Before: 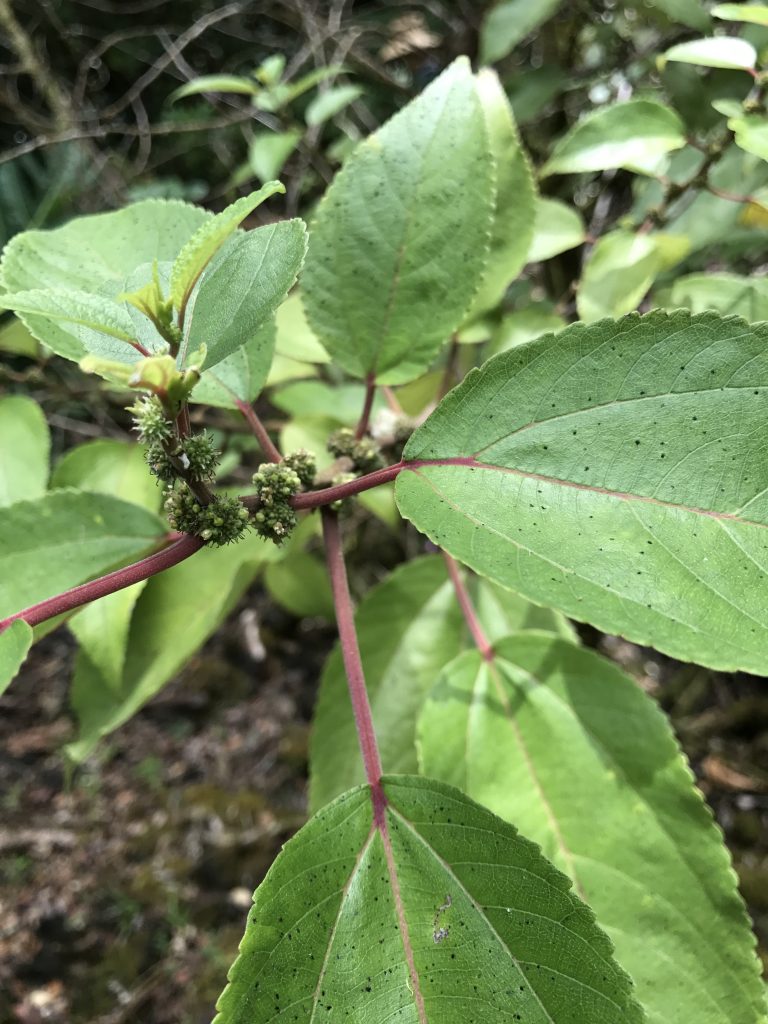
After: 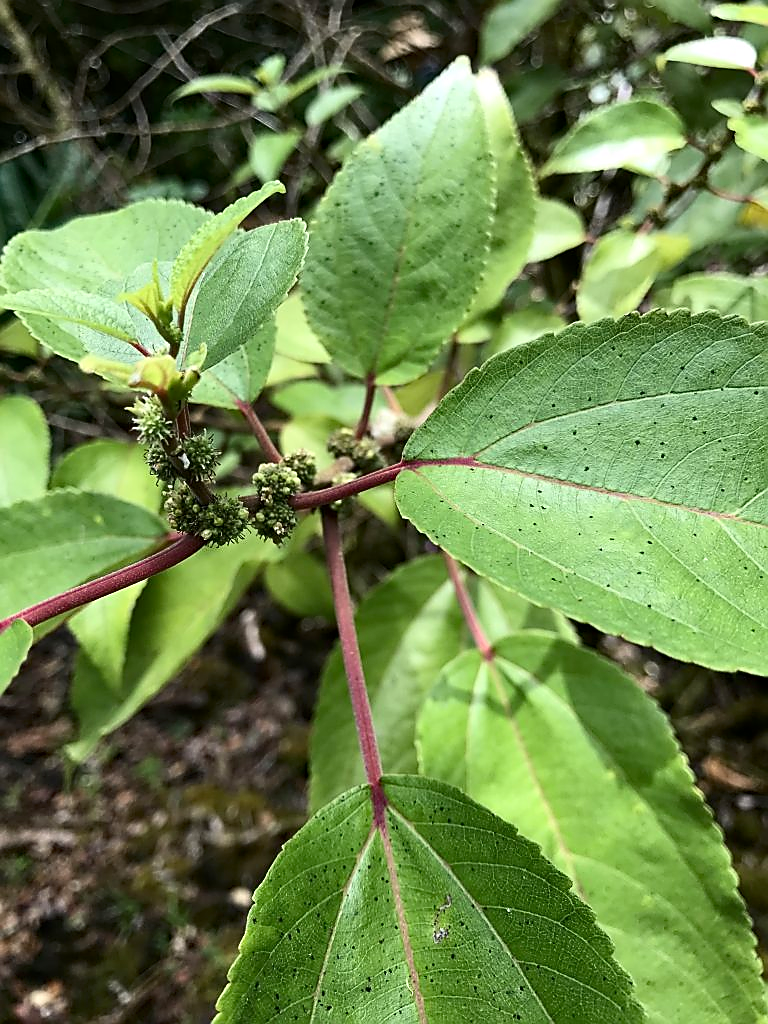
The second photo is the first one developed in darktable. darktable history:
sharpen: radius 1.357, amount 1.245, threshold 0.816
haze removal: compatibility mode true, adaptive false
contrast brightness saturation: contrast 0.179, saturation 0.299
color correction: highlights b* 0.011, saturation 0.849
